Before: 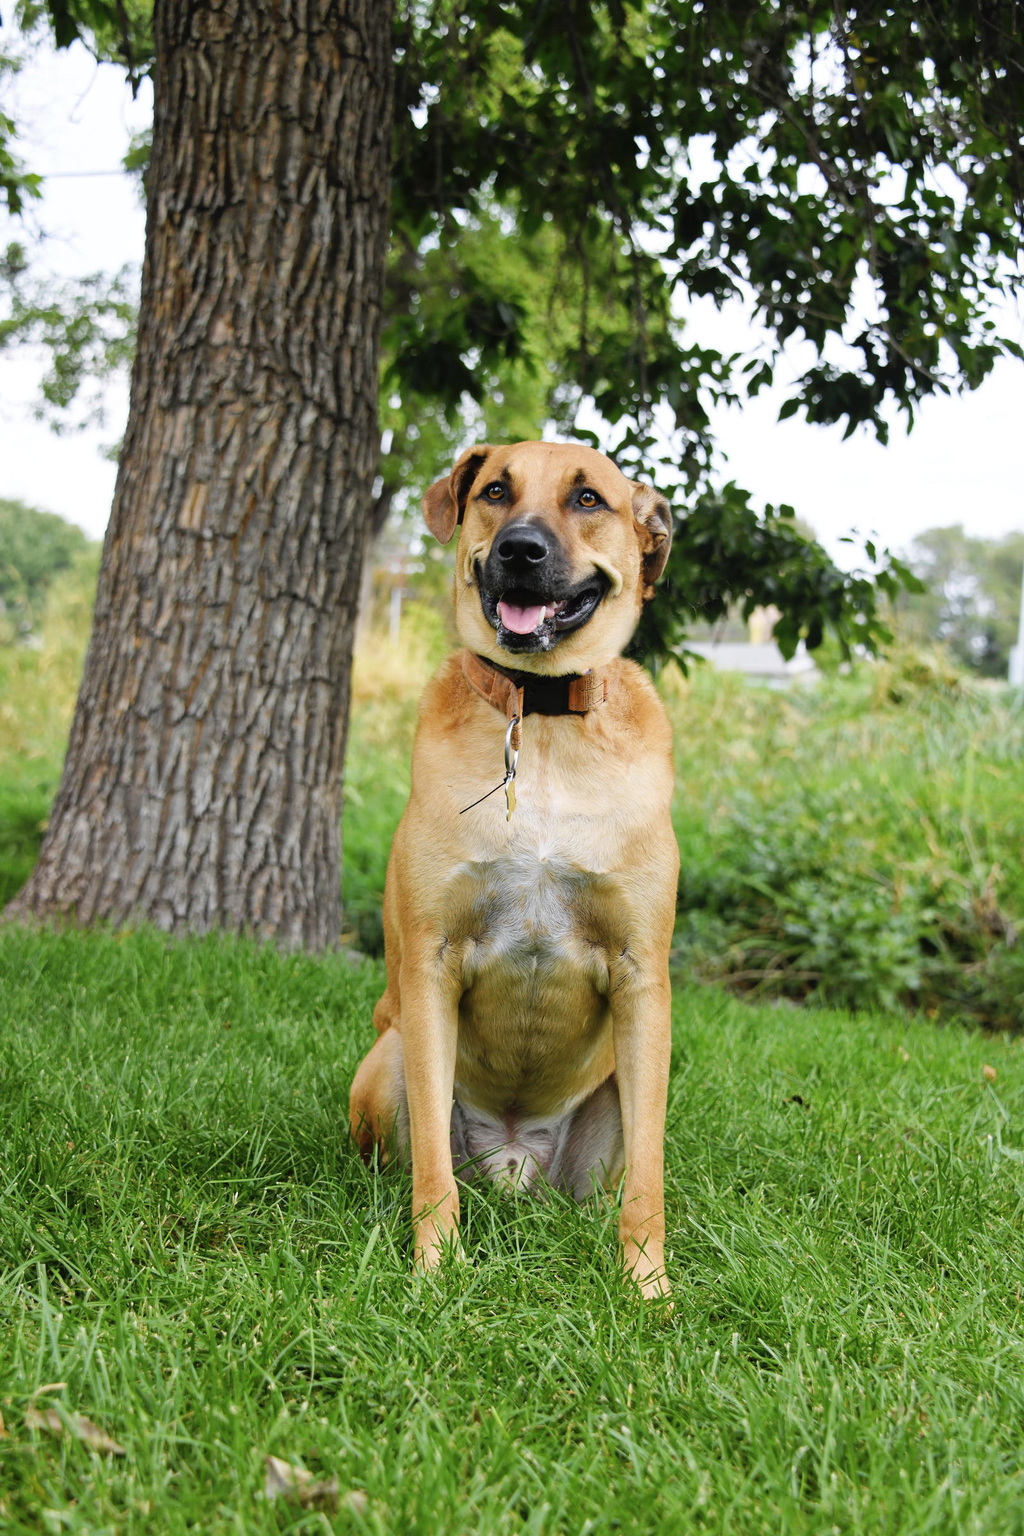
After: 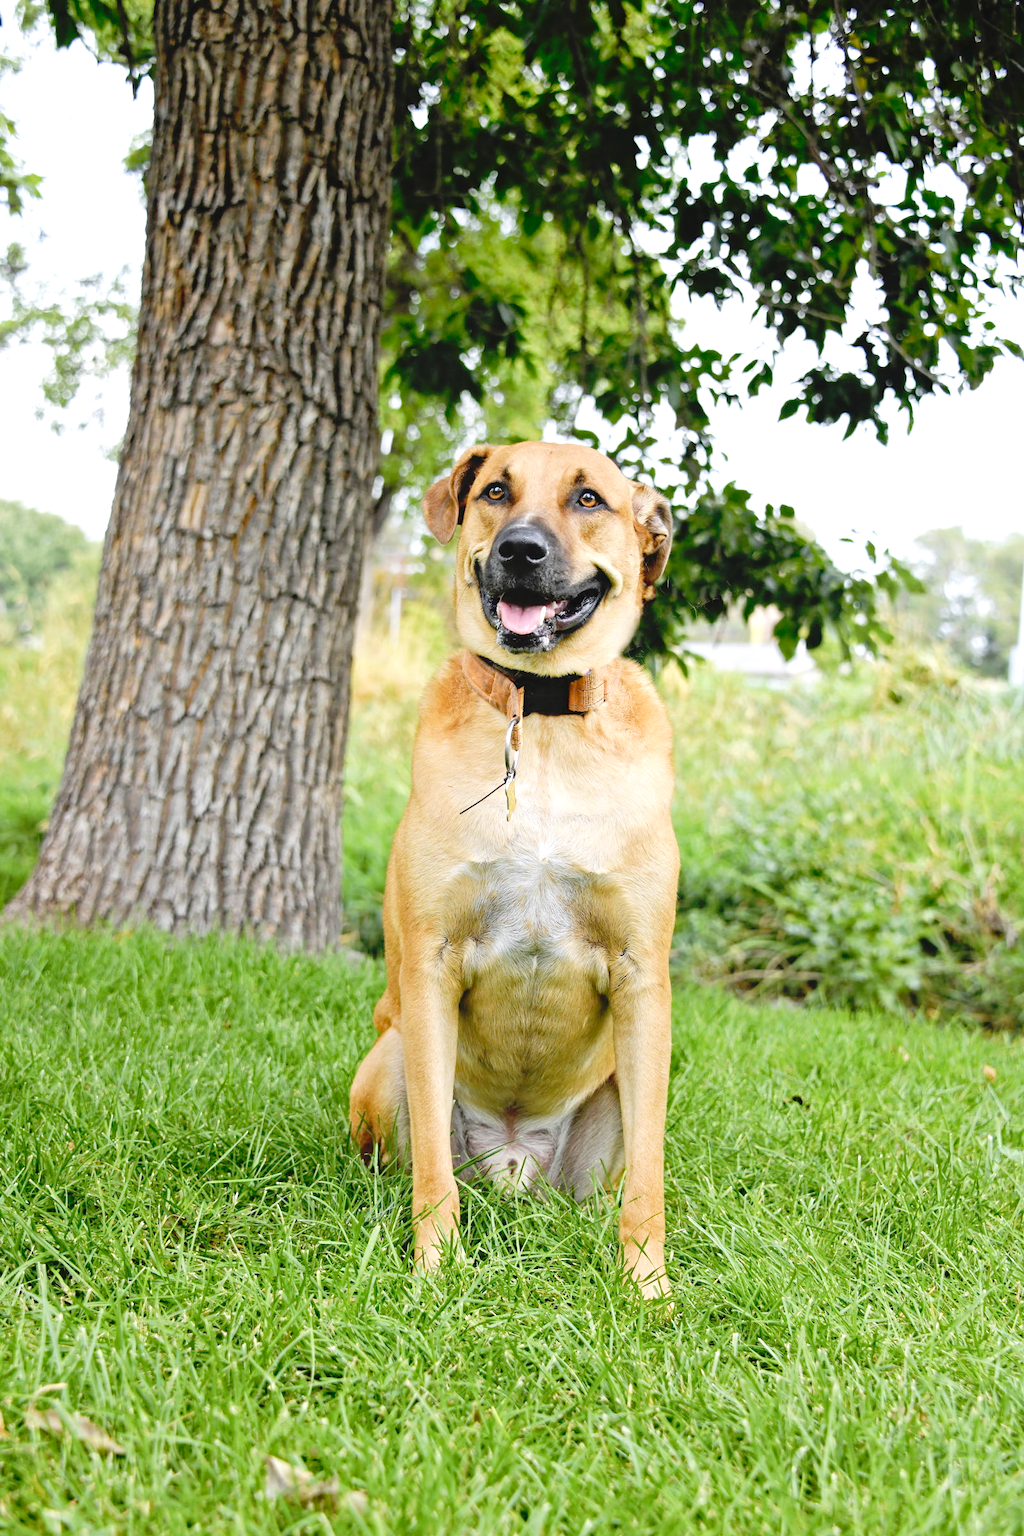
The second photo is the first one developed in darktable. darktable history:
contrast equalizer: y [[0.579, 0.58, 0.505, 0.5, 0.5, 0.5], [0.5 ×6], [0.5 ×6], [0 ×6], [0 ×6]], mix -0.994
tone curve: curves: ch0 [(0, 0) (0.058, 0.039) (0.168, 0.123) (0.282, 0.327) (0.45, 0.534) (0.676, 0.751) (0.89, 0.919) (1, 1)]; ch1 [(0, 0) (0.094, 0.081) (0.285, 0.299) (0.385, 0.403) (0.447, 0.455) (0.495, 0.496) (0.544, 0.552) (0.589, 0.612) (0.722, 0.728) (1, 1)]; ch2 [(0, 0) (0.257, 0.217) (0.43, 0.421) (0.498, 0.507) (0.531, 0.544) (0.56, 0.579) (0.625, 0.66) (1, 1)], preserve colors none
exposure: black level correction 0, exposure 0.499 EV, compensate highlight preservation false
